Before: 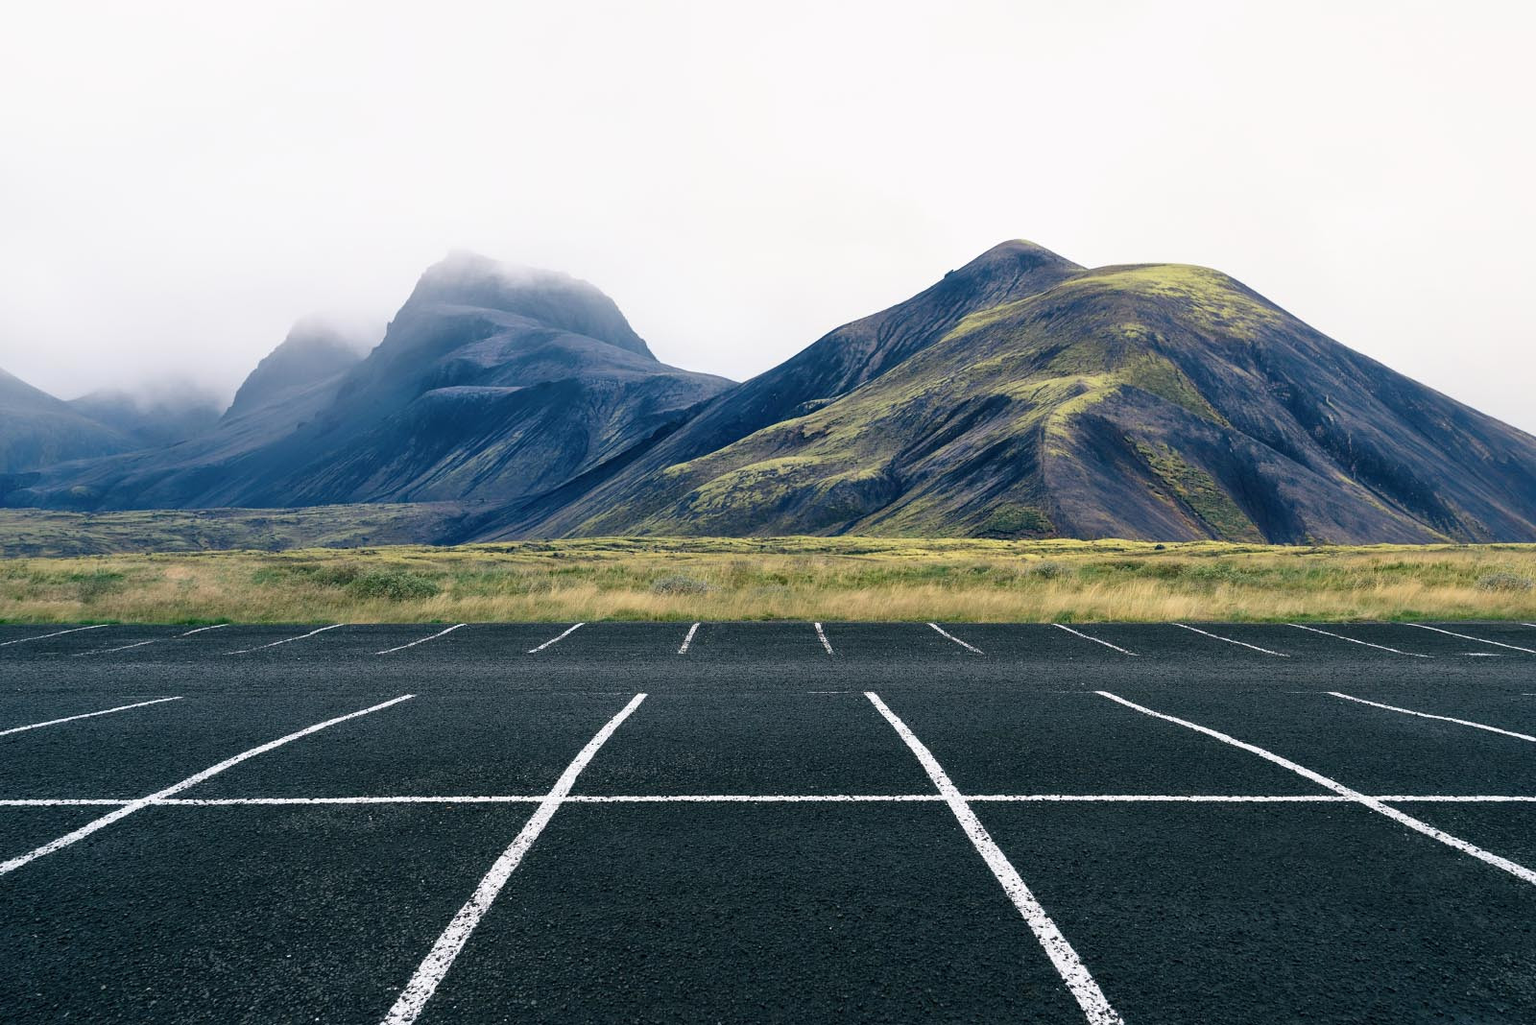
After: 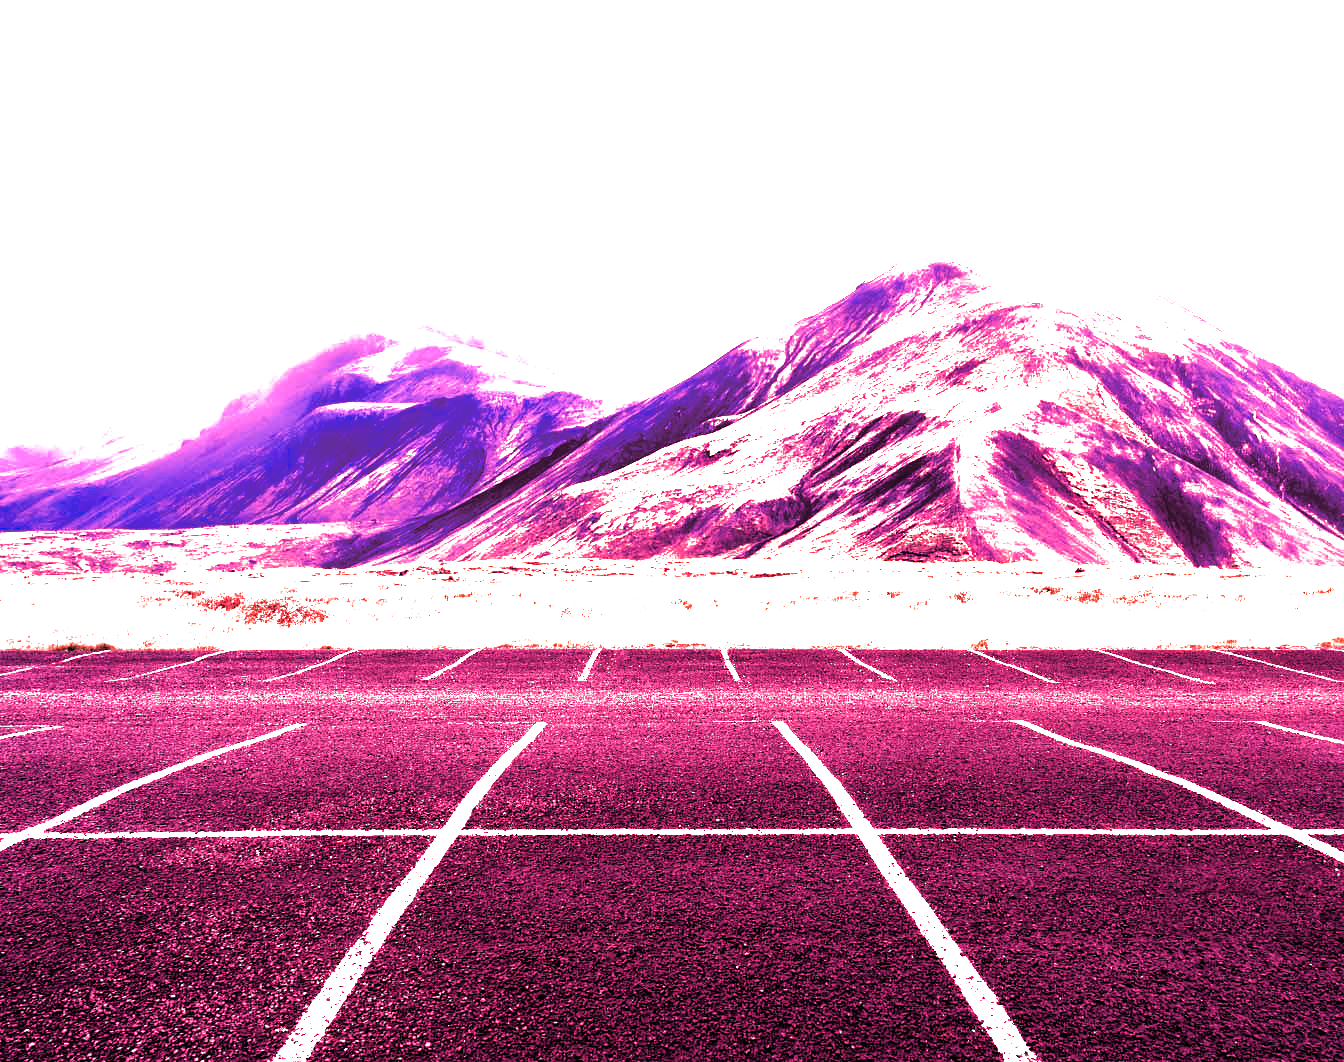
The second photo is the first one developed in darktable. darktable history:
white balance: red 4.26, blue 1.802
crop: left 8.026%, right 7.374%
shadows and highlights: shadows 25, highlights -25
exposure: black level correction 0.025, exposure 0.182 EV, compensate highlight preservation false
color balance rgb: perceptual saturation grading › global saturation 20%, perceptual saturation grading › highlights -50%, perceptual saturation grading › shadows 30%
split-toning: on, module defaults
